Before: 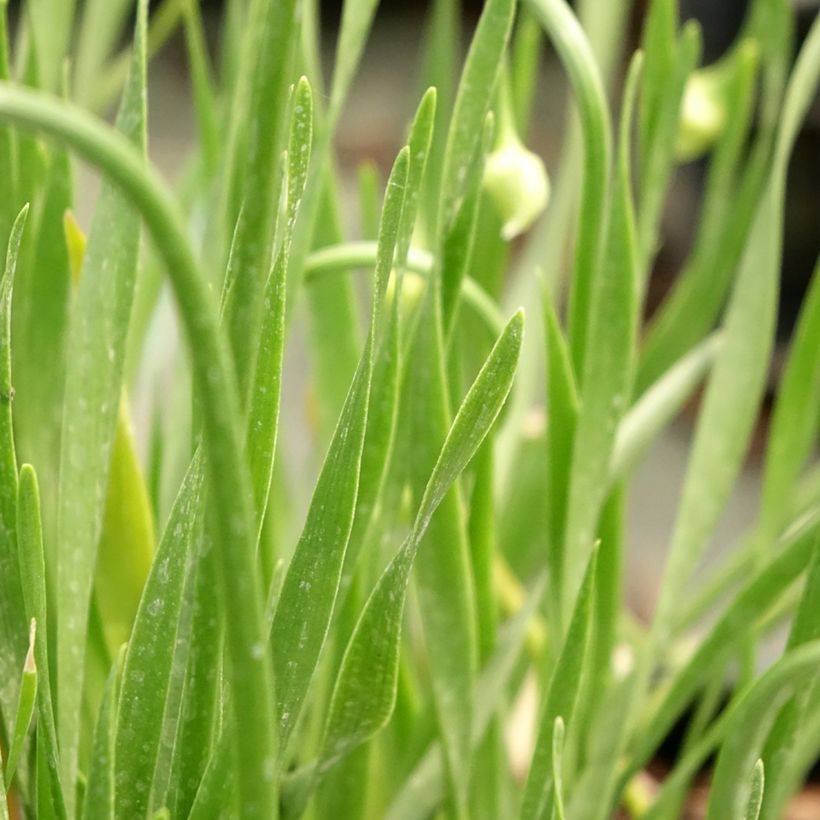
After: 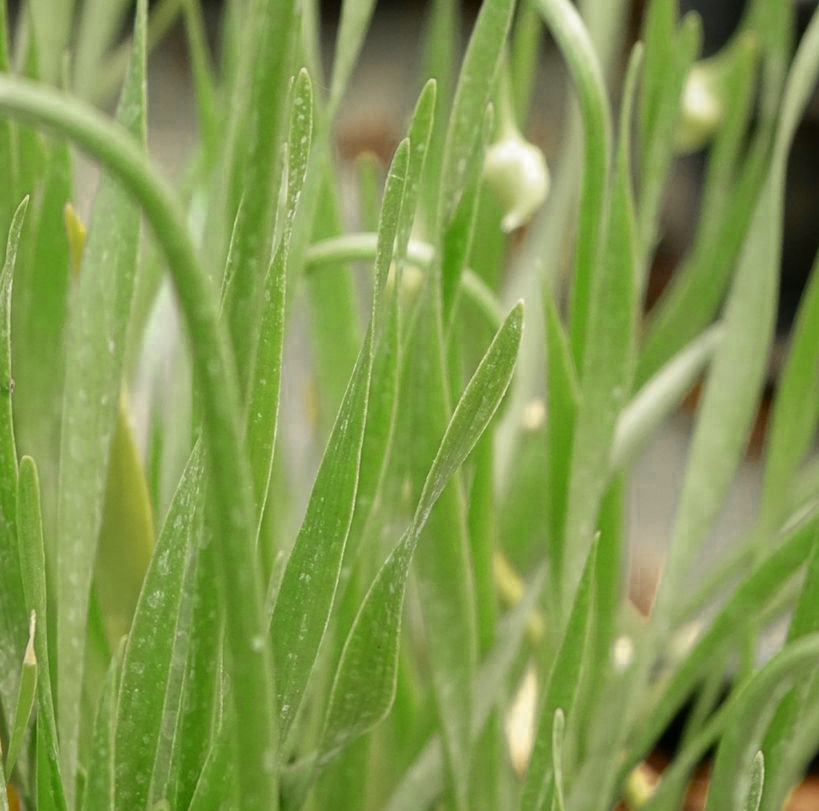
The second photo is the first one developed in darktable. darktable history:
crop: top 1.049%, right 0.001%
color zones: curves: ch0 [(0.11, 0.396) (0.195, 0.36) (0.25, 0.5) (0.303, 0.412) (0.357, 0.544) (0.75, 0.5) (0.967, 0.328)]; ch1 [(0, 0.468) (0.112, 0.512) (0.202, 0.6) (0.25, 0.5) (0.307, 0.352) (0.357, 0.544) (0.75, 0.5) (0.963, 0.524)]
